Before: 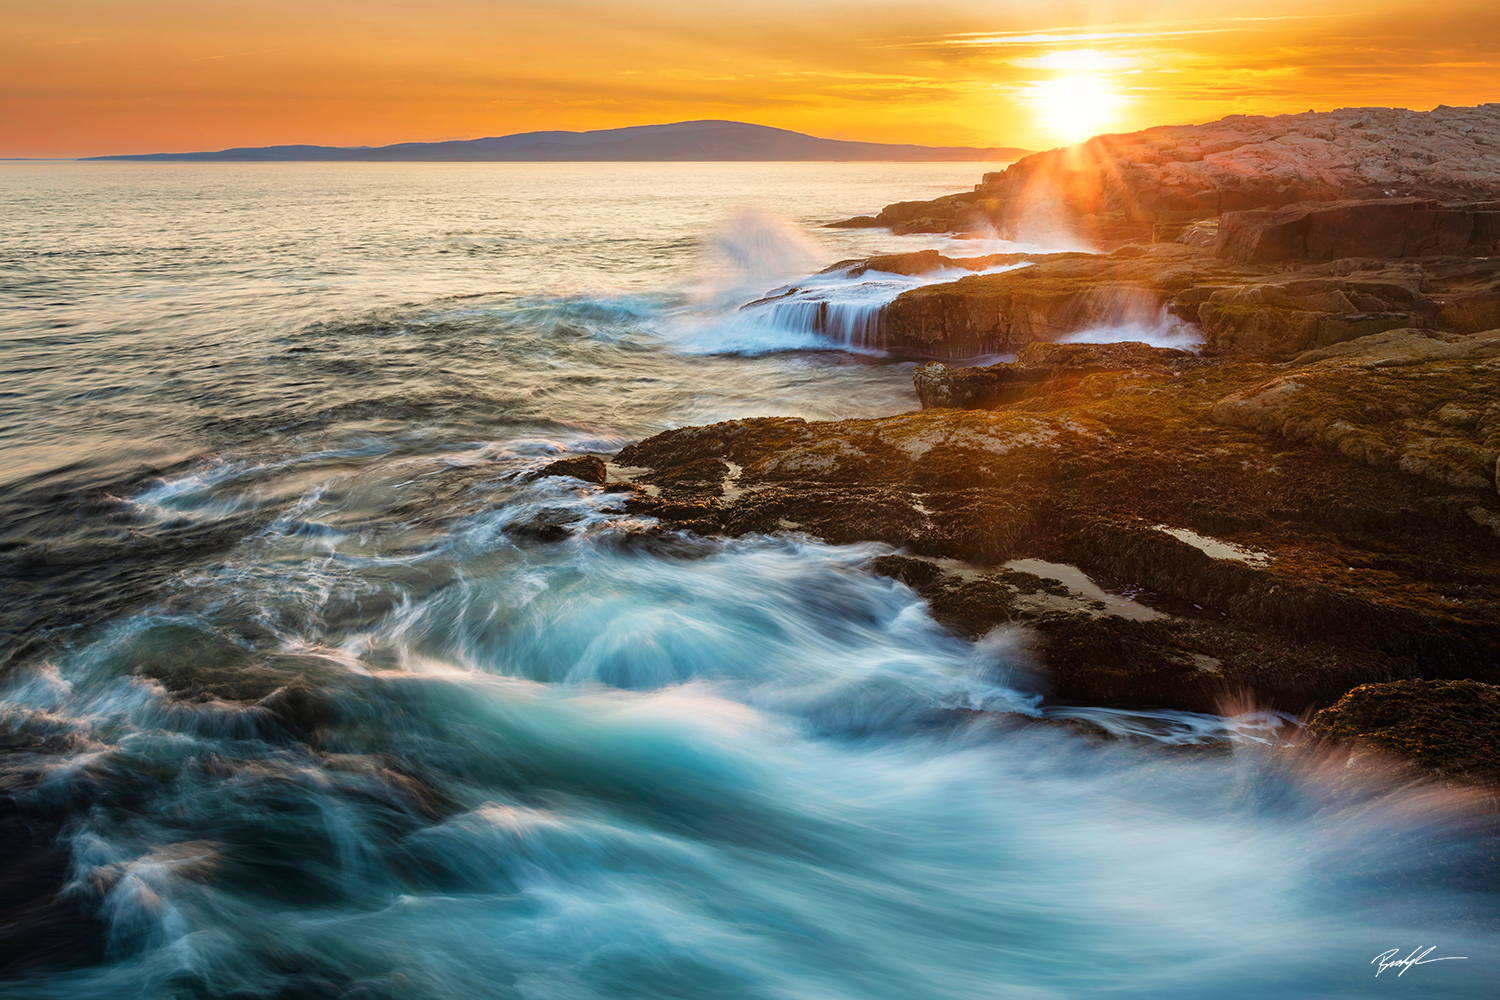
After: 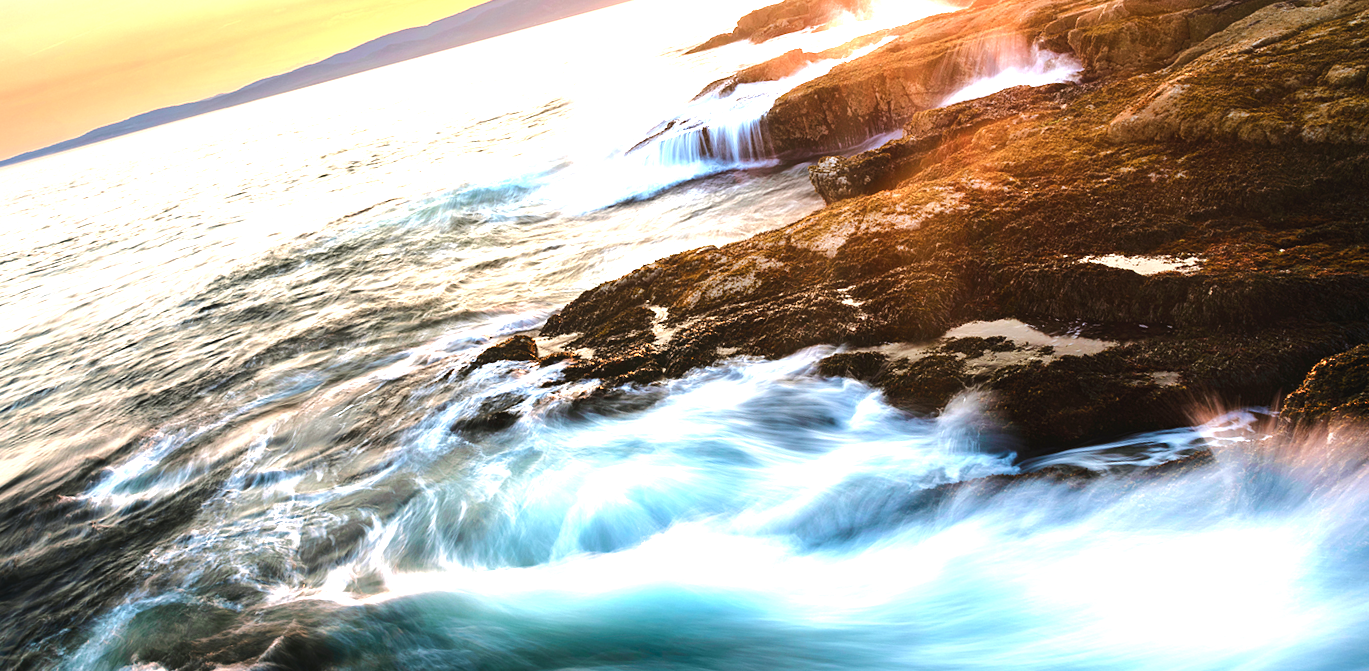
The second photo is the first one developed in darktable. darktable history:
exposure: black level correction 0, exposure 0.9 EV, compensate highlight preservation false
rotate and perspective: rotation -14.8°, crop left 0.1, crop right 0.903, crop top 0.25, crop bottom 0.748
color balance rgb: shadows lift › chroma 2%, shadows lift › hue 135.47°, highlights gain › chroma 2%, highlights gain › hue 291.01°, global offset › luminance 0.5%, perceptual saturation grading › global saturation -10.8%, perceptual saturation grading › highlights -26.83%, perceptual saturation grading › shadows 21.25%, perceptual brilliance grading › highlights 17.77%, perceptual brilliance grading › mid-tones 31.71%, perceptual brilliance grading › shadows -31.01%, global vibrance 24.91%
